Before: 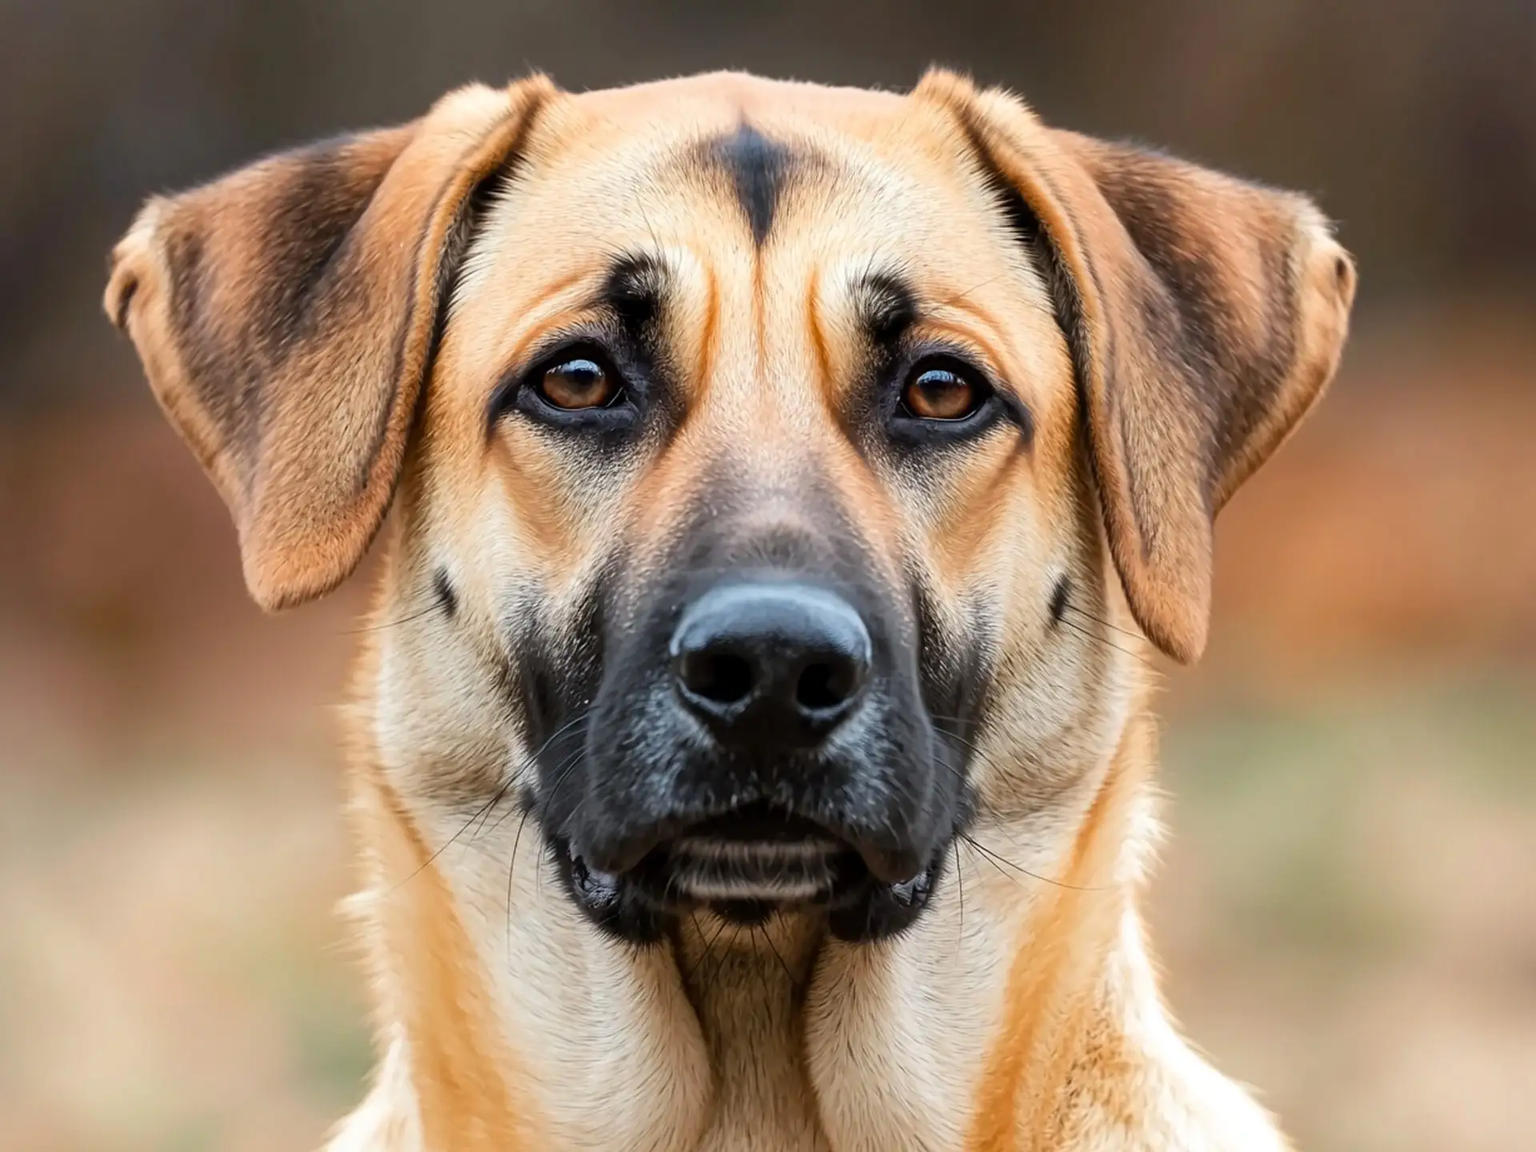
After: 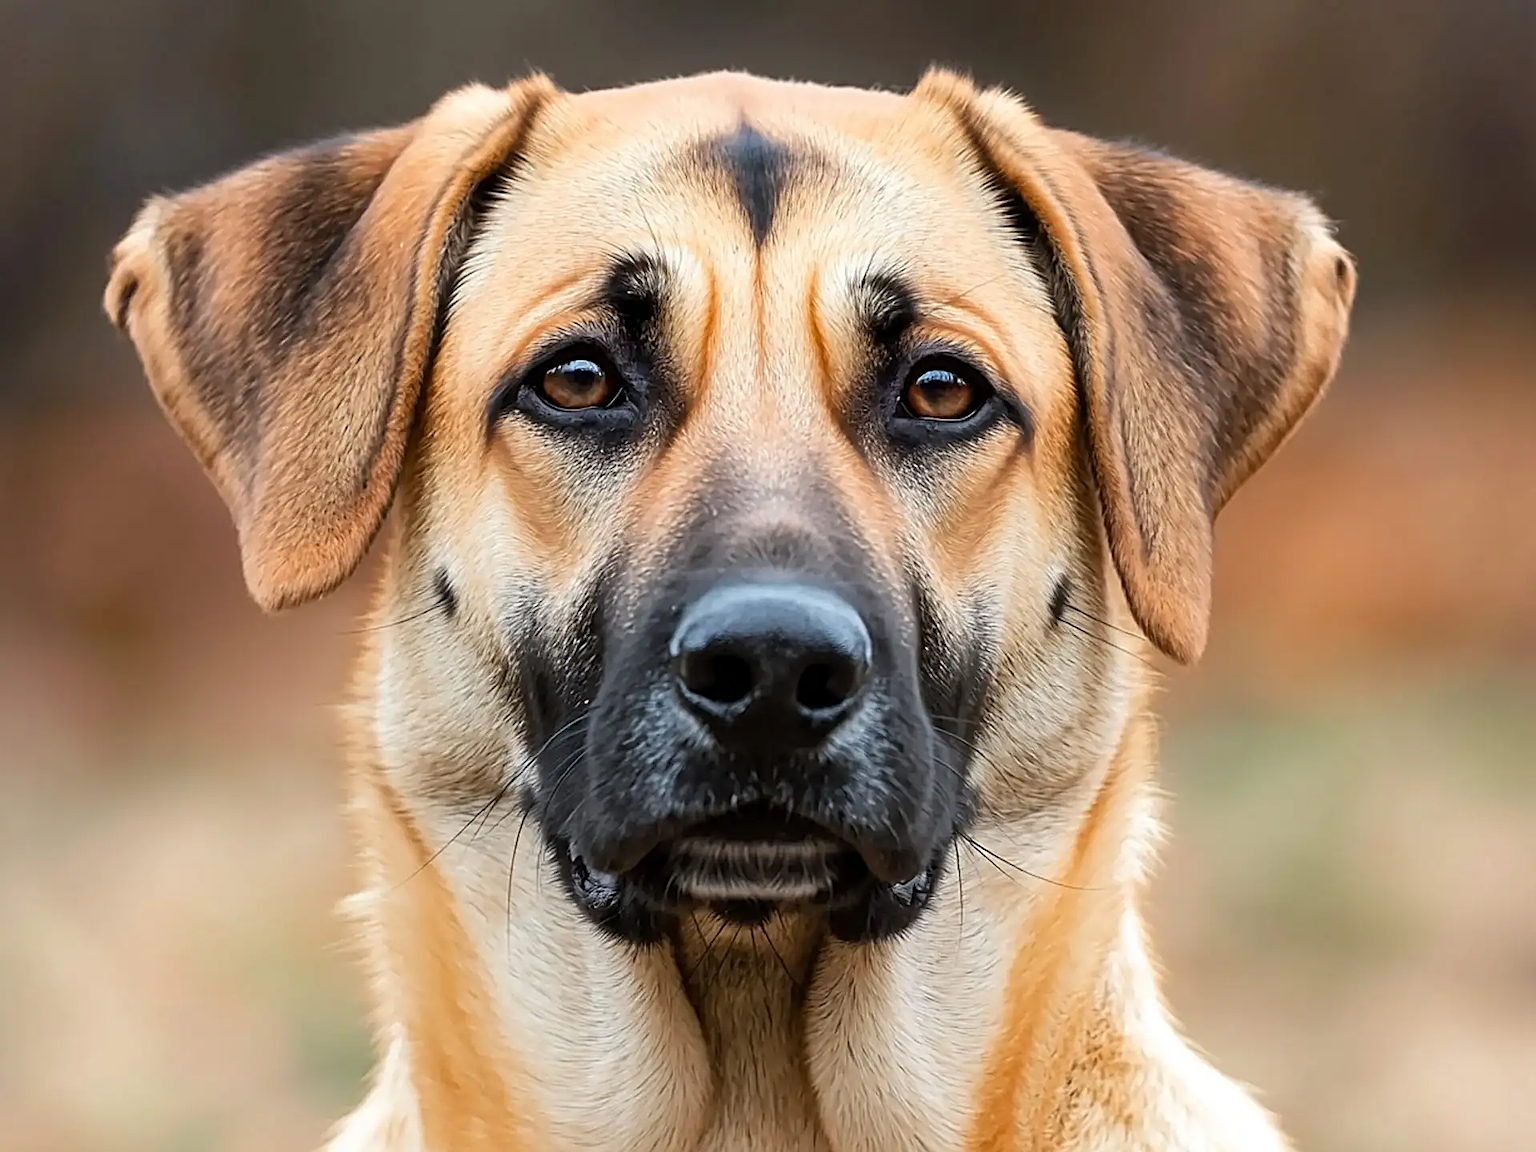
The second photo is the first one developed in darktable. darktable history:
sharpen: radius 2.533, amount 0.619
